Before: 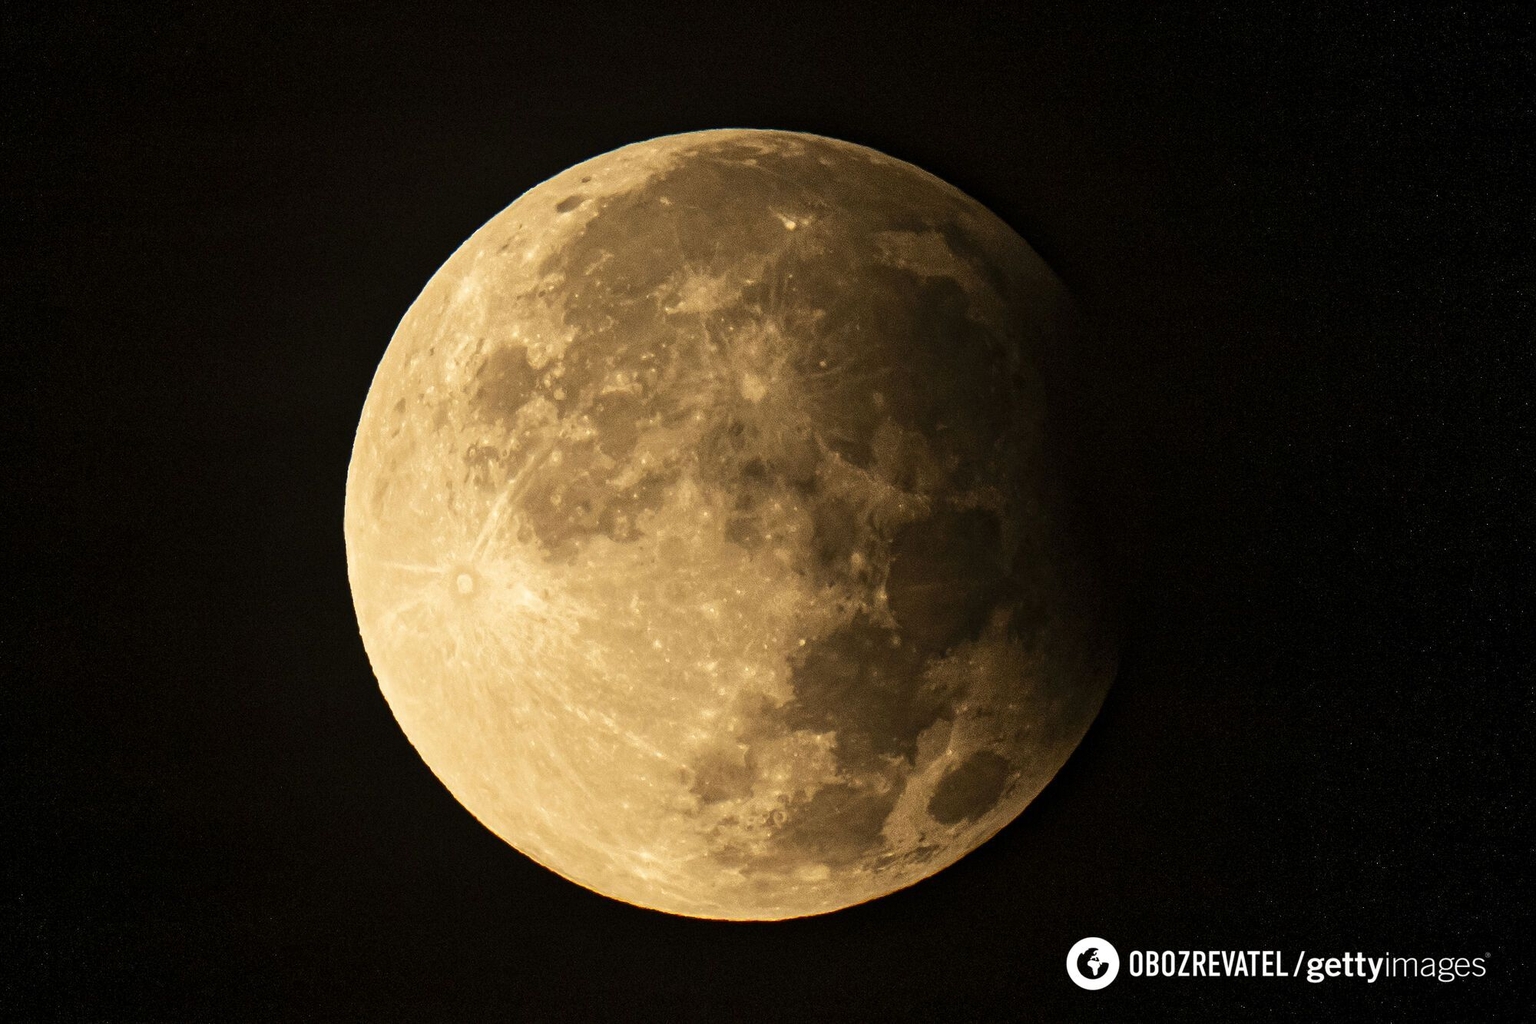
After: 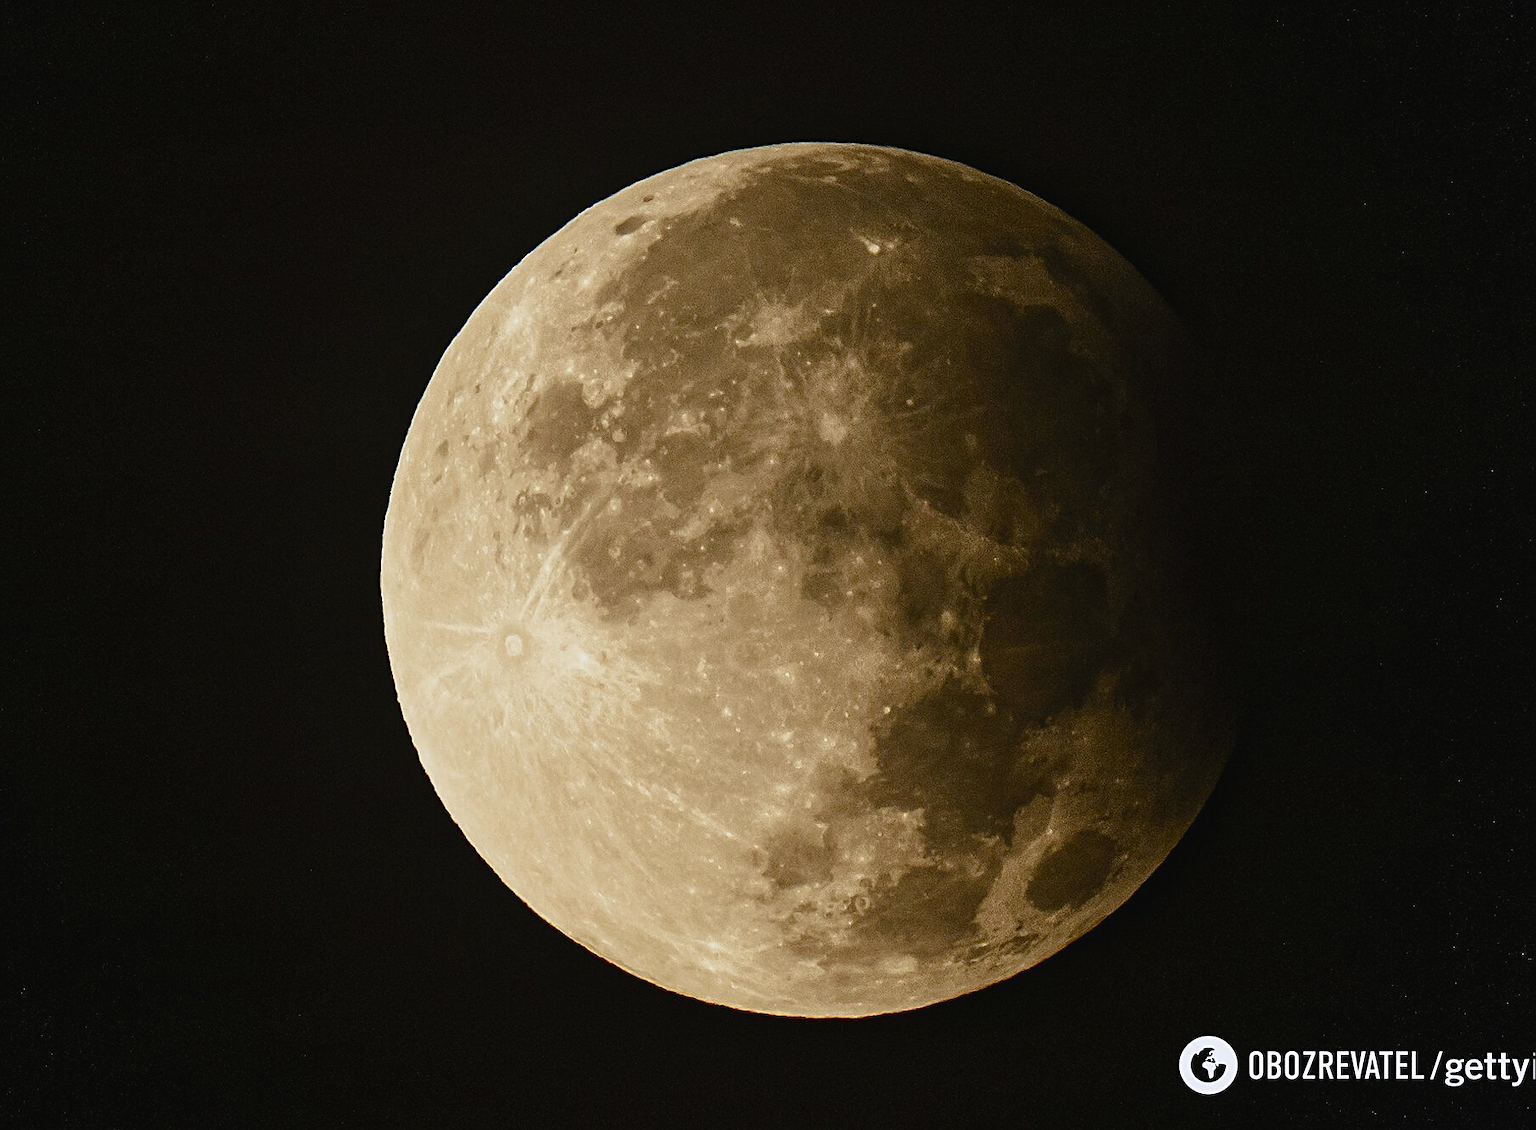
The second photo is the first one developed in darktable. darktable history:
color balance rgb: shadows lift › luminance -10%, shadows lift › chroma 1%, shadows lift › hue 113°, power › luminance -15%, highlights gain › chroma 0.2%, highlights gain › hue 333°, global offset › luminance 0.5%, perceptual saturation grading › global saturation 20%, perceptual saturation grading › highlights -50%, perceptual saturation grading › shadows 25%, contrast -10%
sharpen: on, module defaults
crop: right 9.509%, bottom 0.031%
white balance: red 0.967, blue 1.049
